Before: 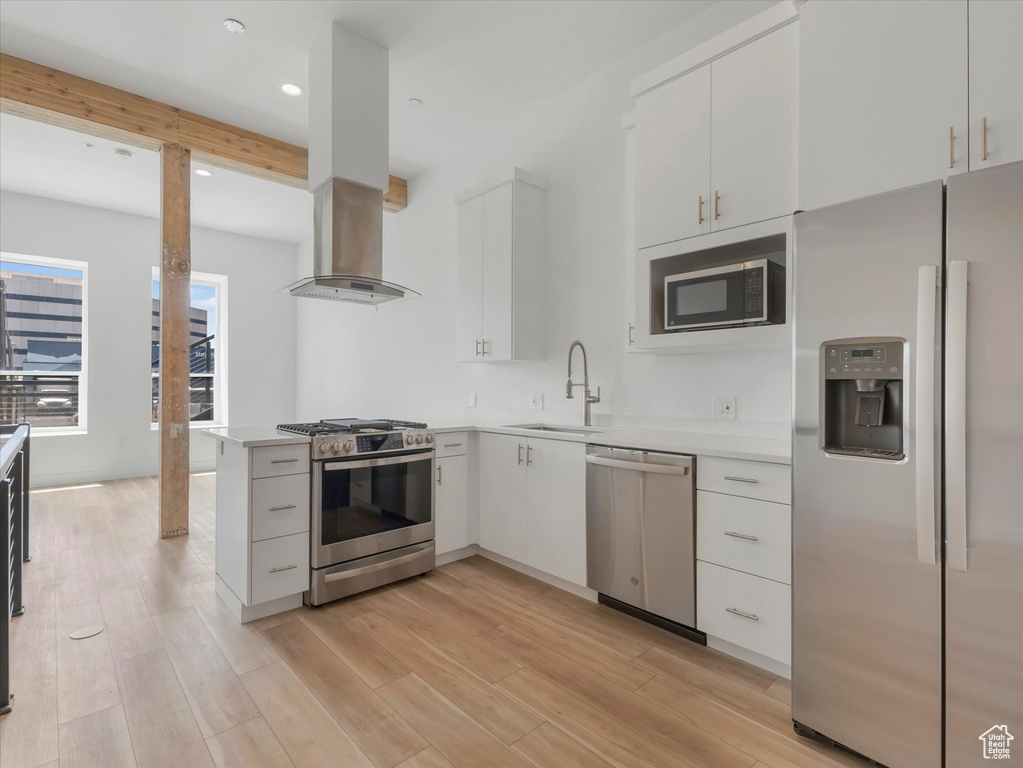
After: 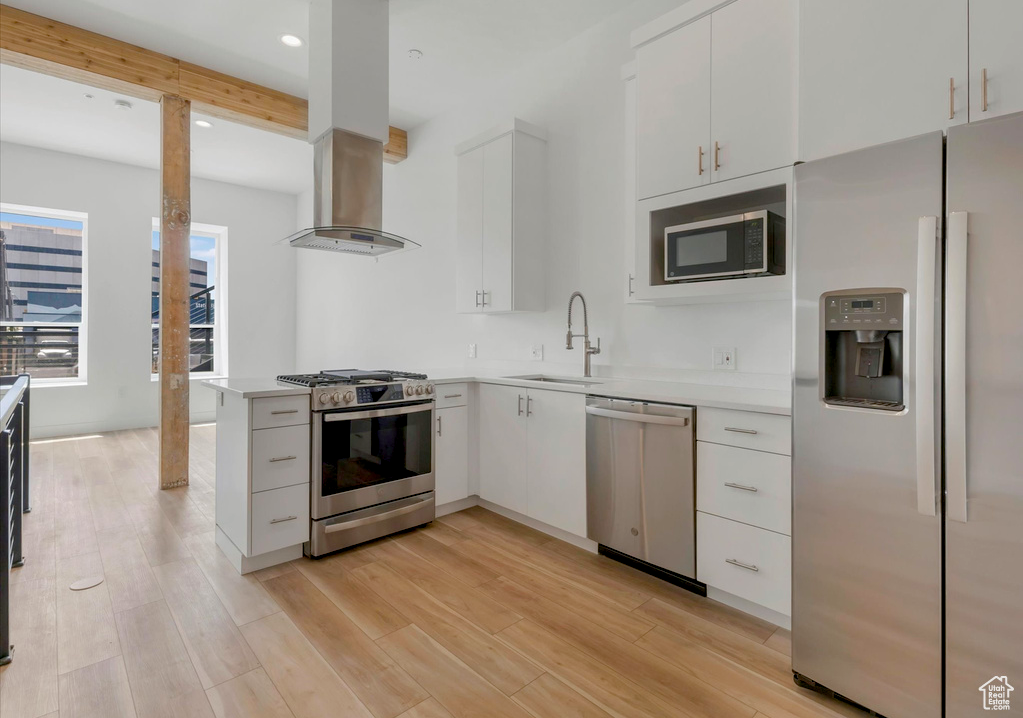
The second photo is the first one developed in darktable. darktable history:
crop and rotate: top 6.402%
color balance rgb: shadows lift › chroma 1.013%, shadows lift › hue 217.52°, global offset › luminance -1.439%, perceptual saturation grading › global saturation 9.289%, perceptual saturation grading › highlights -13.014%, perceptual saturation grading › mid-tones 14.806%, perceptual saturation grading › shadows 23.201%, global vibrance 7.793%
